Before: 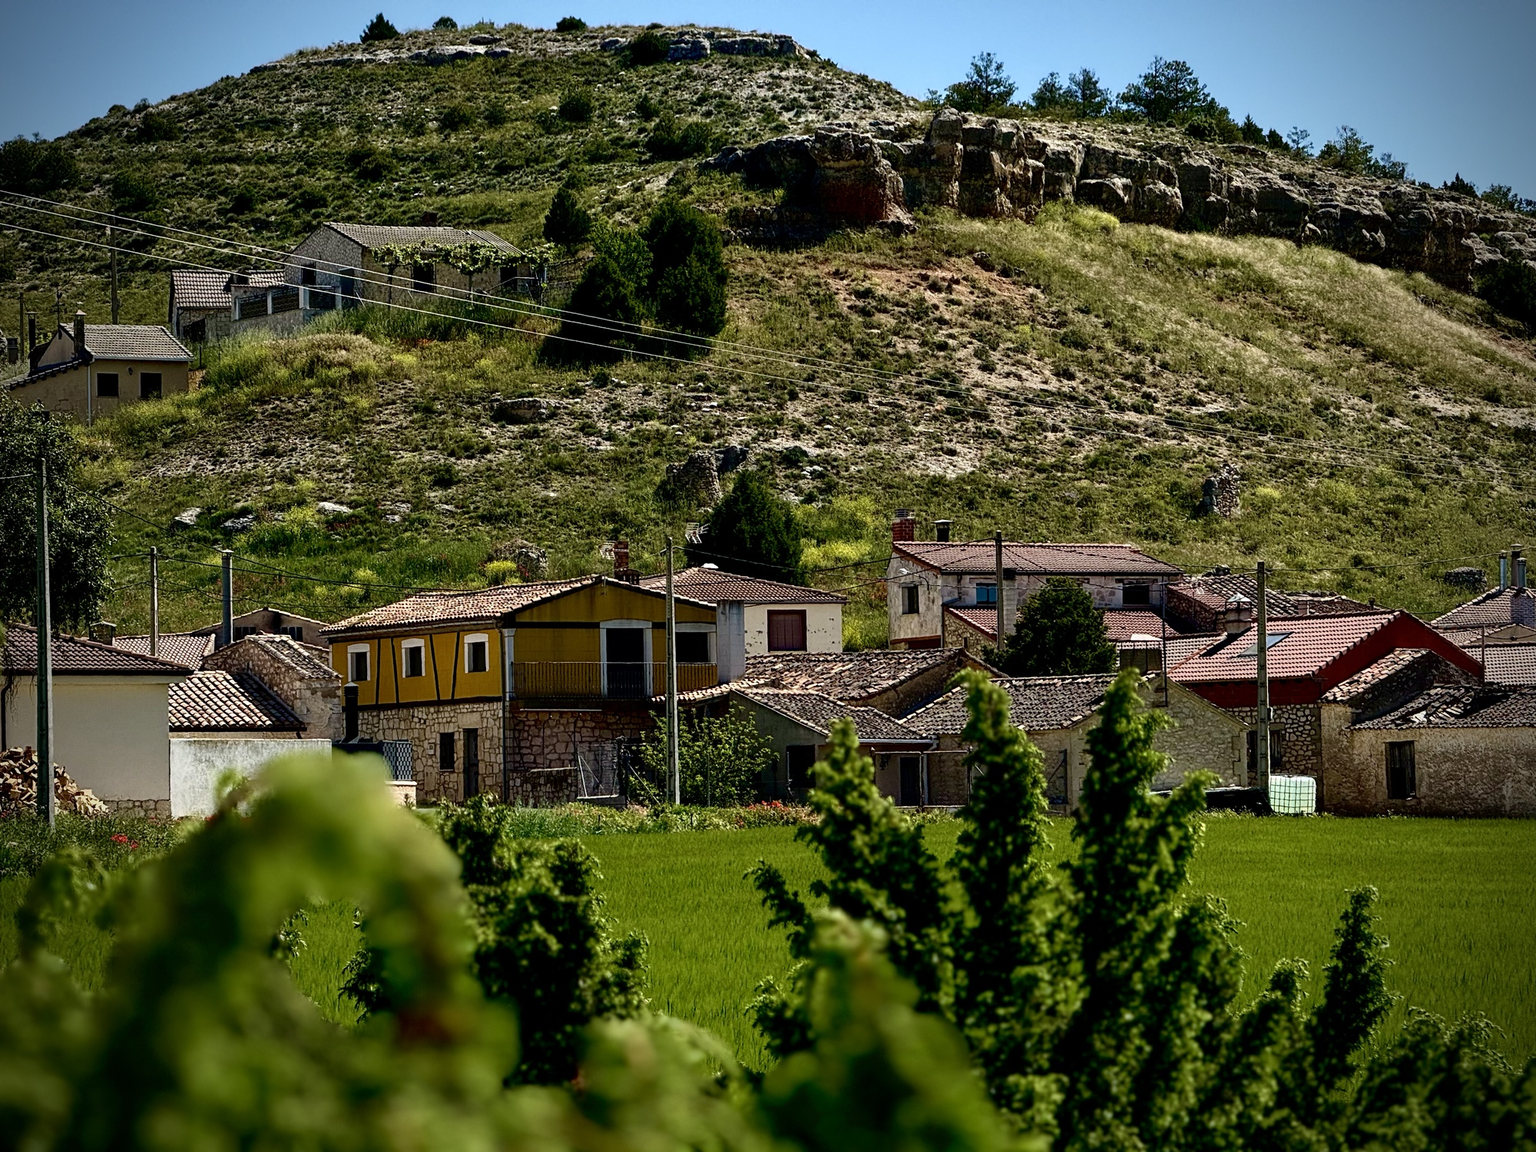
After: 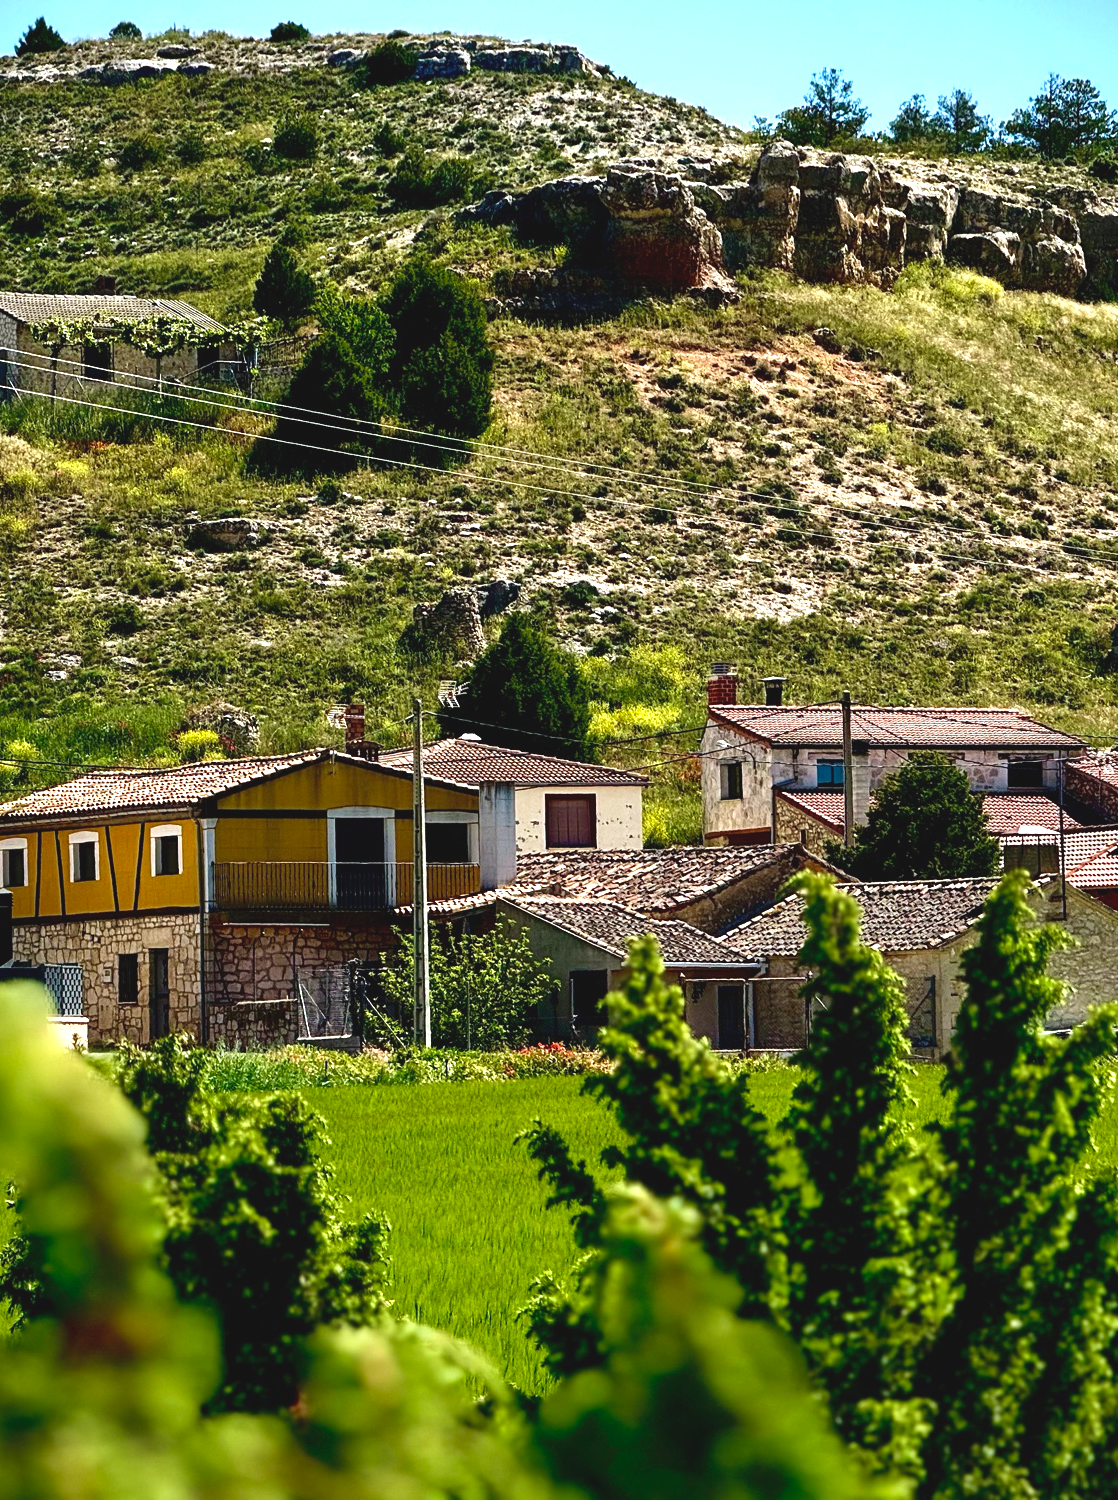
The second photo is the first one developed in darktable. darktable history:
exposure: black level correction -0.003, exposure 0.033 EV, compensate exposure bias true, compensate highlight preservation false
crop and rotate: left 22.714%, right 21.353%
